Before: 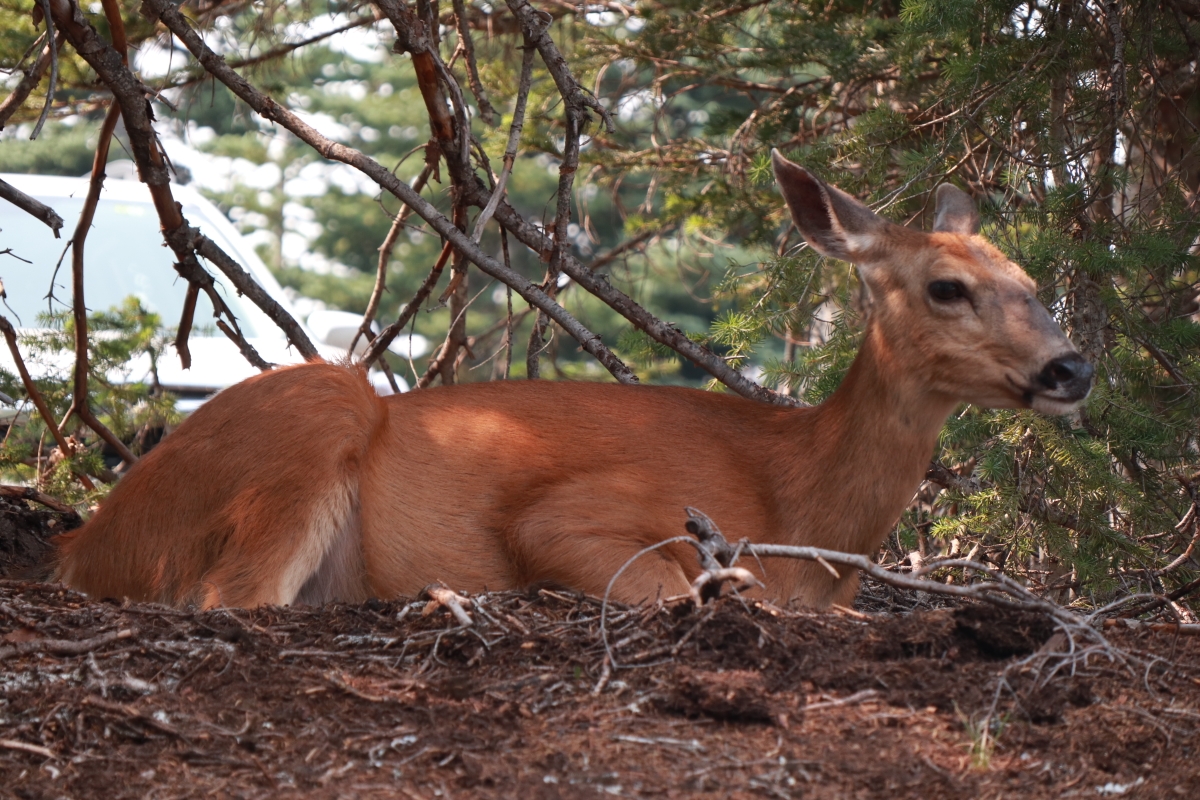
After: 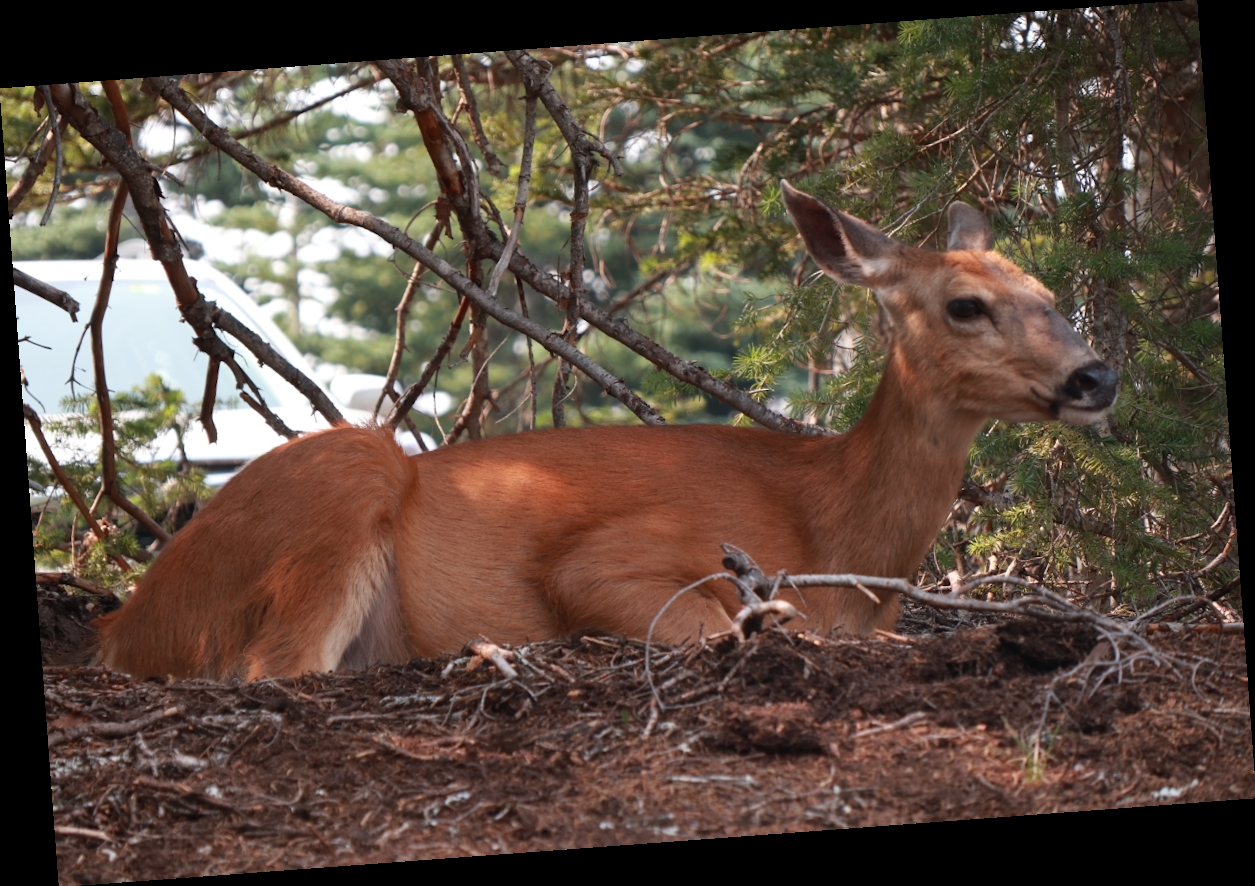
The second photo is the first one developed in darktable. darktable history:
rotate and perspective: rotation -4.25°, automatic cropping off
